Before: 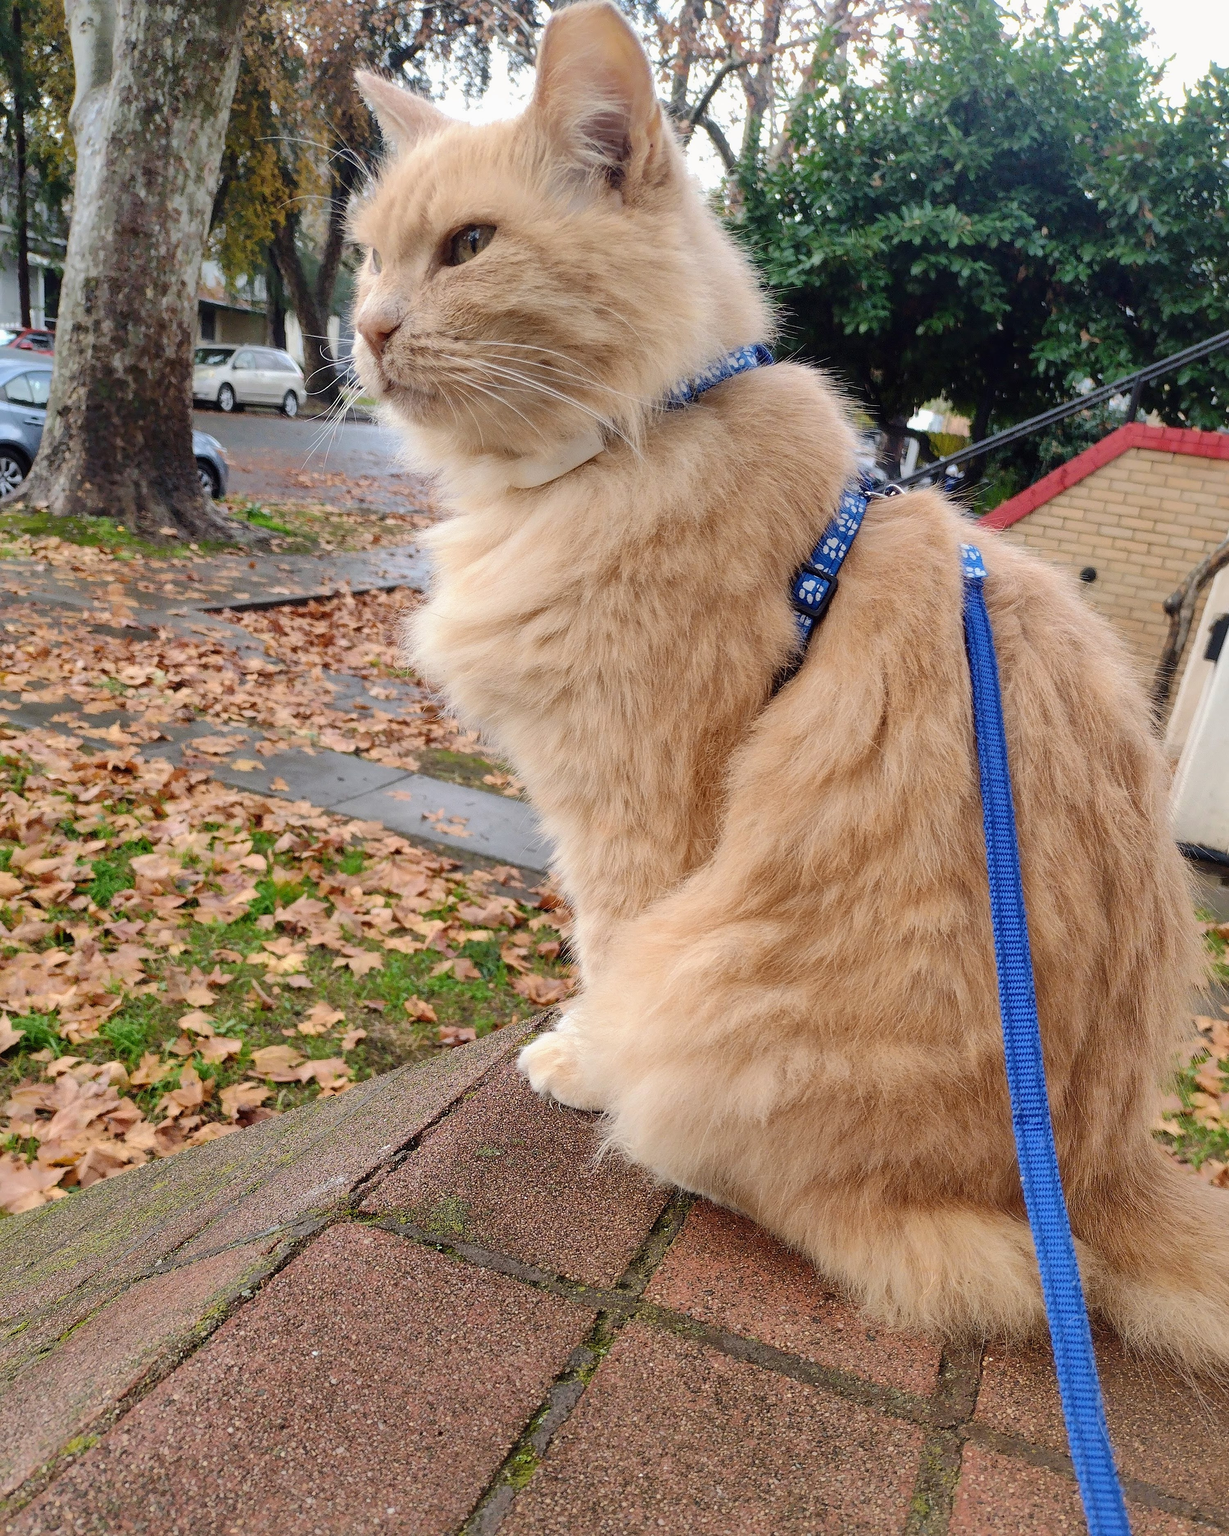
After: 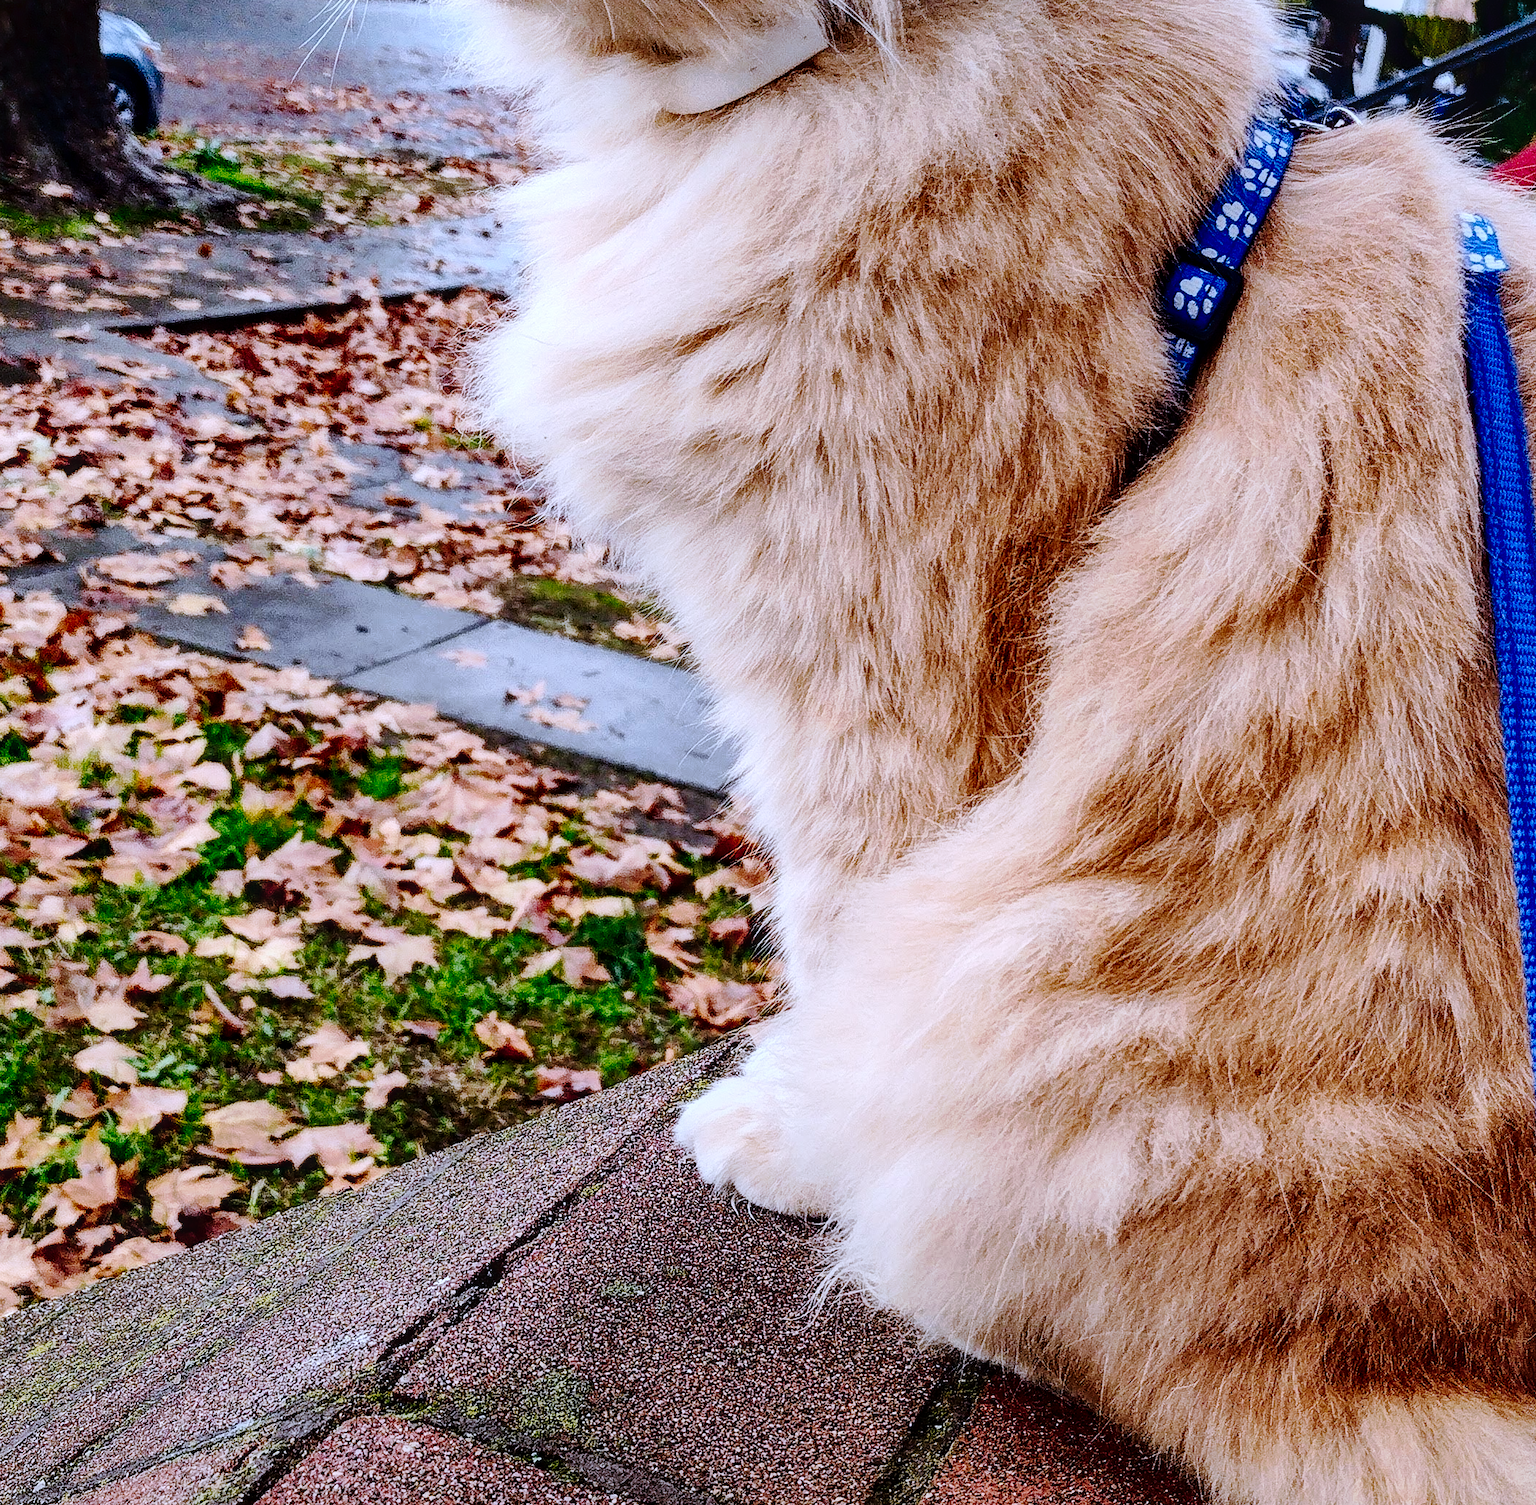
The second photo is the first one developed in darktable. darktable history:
crop: left 11.123%, top 27.61%, right 18.3%, bottom 17.034%
color correction: highlights a* -2.24, highlights b* -18.1
contrast brightness saturation: contrast 0.24, brightness -0.24, saturation 0.14
local contrast: on, module defaults
color balance rgb: shadows lift › chroma 1.41%, shadows lift › hue 260°, power › chroma 0.5%, power › hue 260°, highlights gain › chroma 1%, highlights gain › hue 27°, saturation formula JzAzBz (2021)
tone curve: curves: ch0 [(0, 0) (0.003, 0.001) (0.011, 0.006) (0.025, 0.012) (0.044, 0.018) (0.069, 0.025) (0.1, 0.045) (0.136, 0.074) (0.177, 0.124) (0.224, 0.196) (0.277, 0.289) (0.335, 0.396) (0.399, 0.495) (0.468, 0.585) (0.543, 0.663) (0.623, 0.728) (0.709, 0.808) (0.801, 0.87) (0.898, 0.932) (1, 1)], preserve colors none
white balance: red 0.976, blue 1.04
